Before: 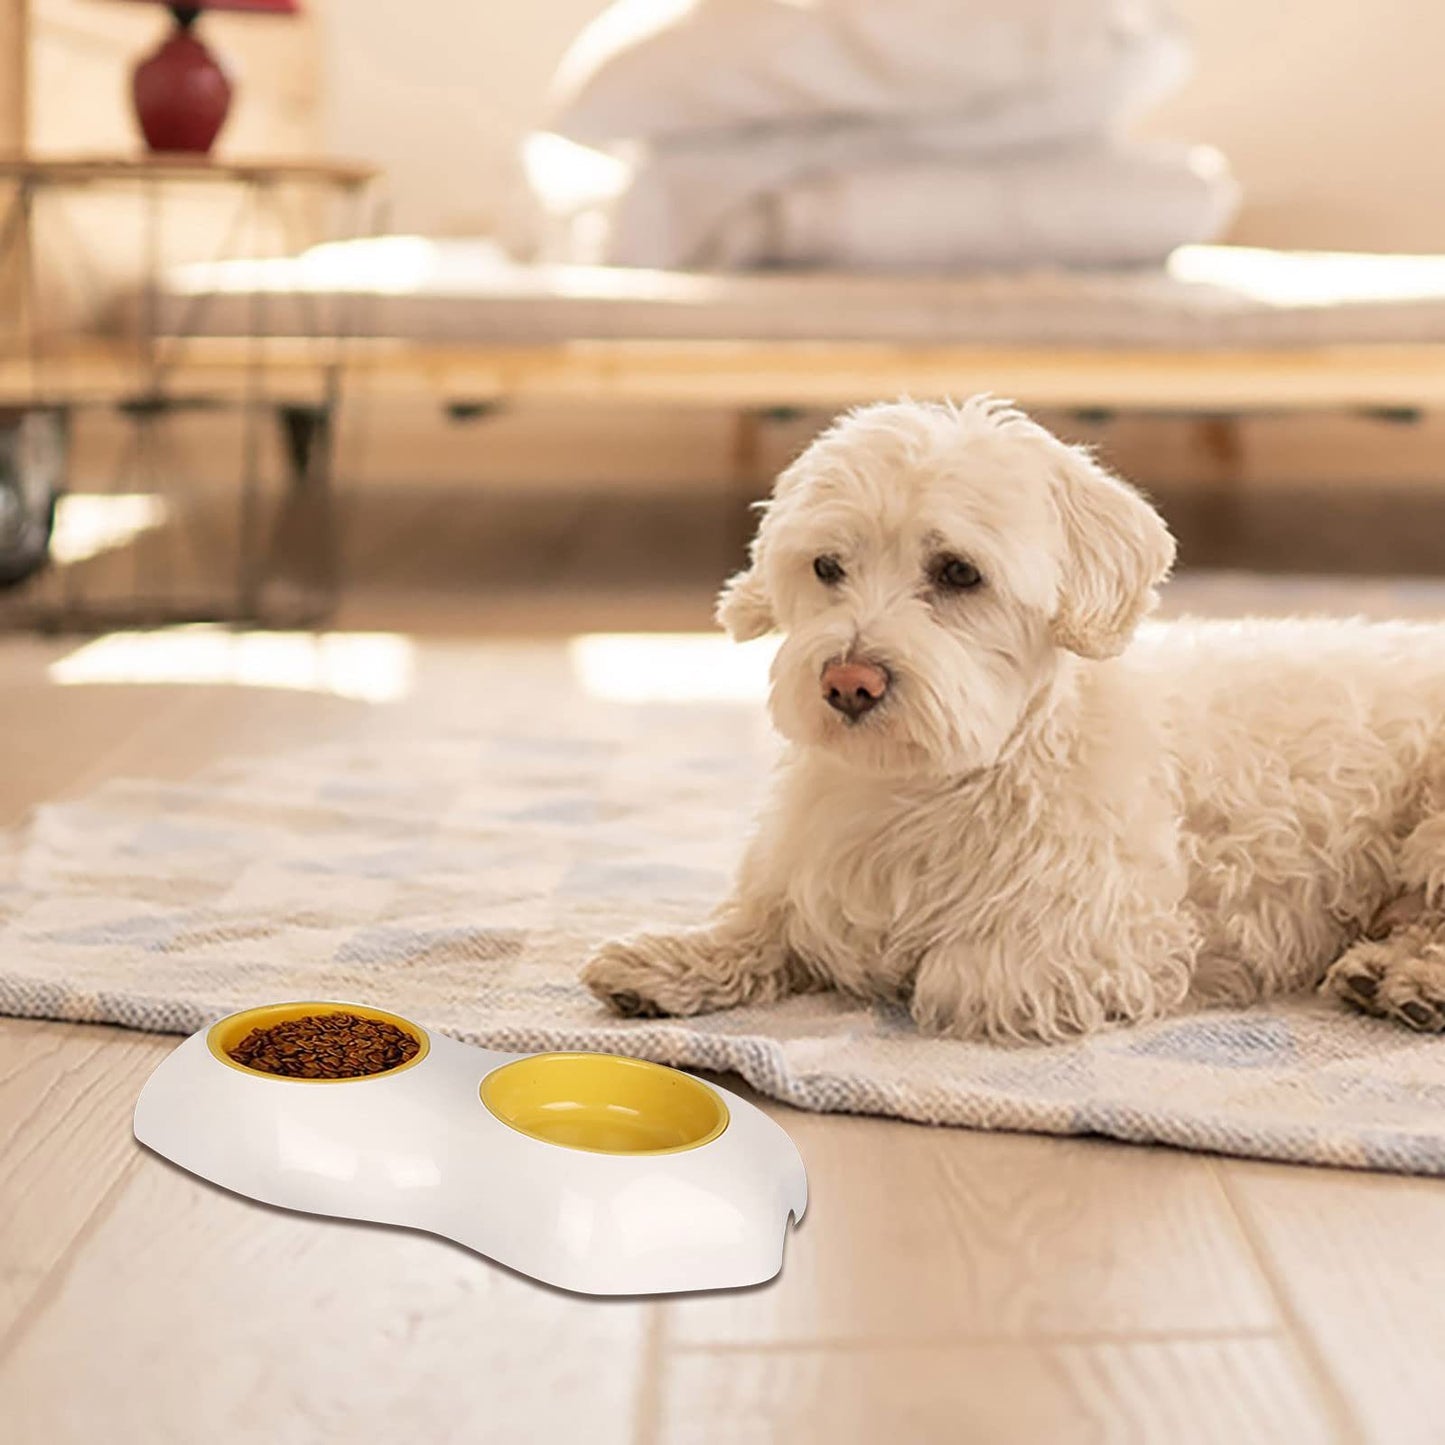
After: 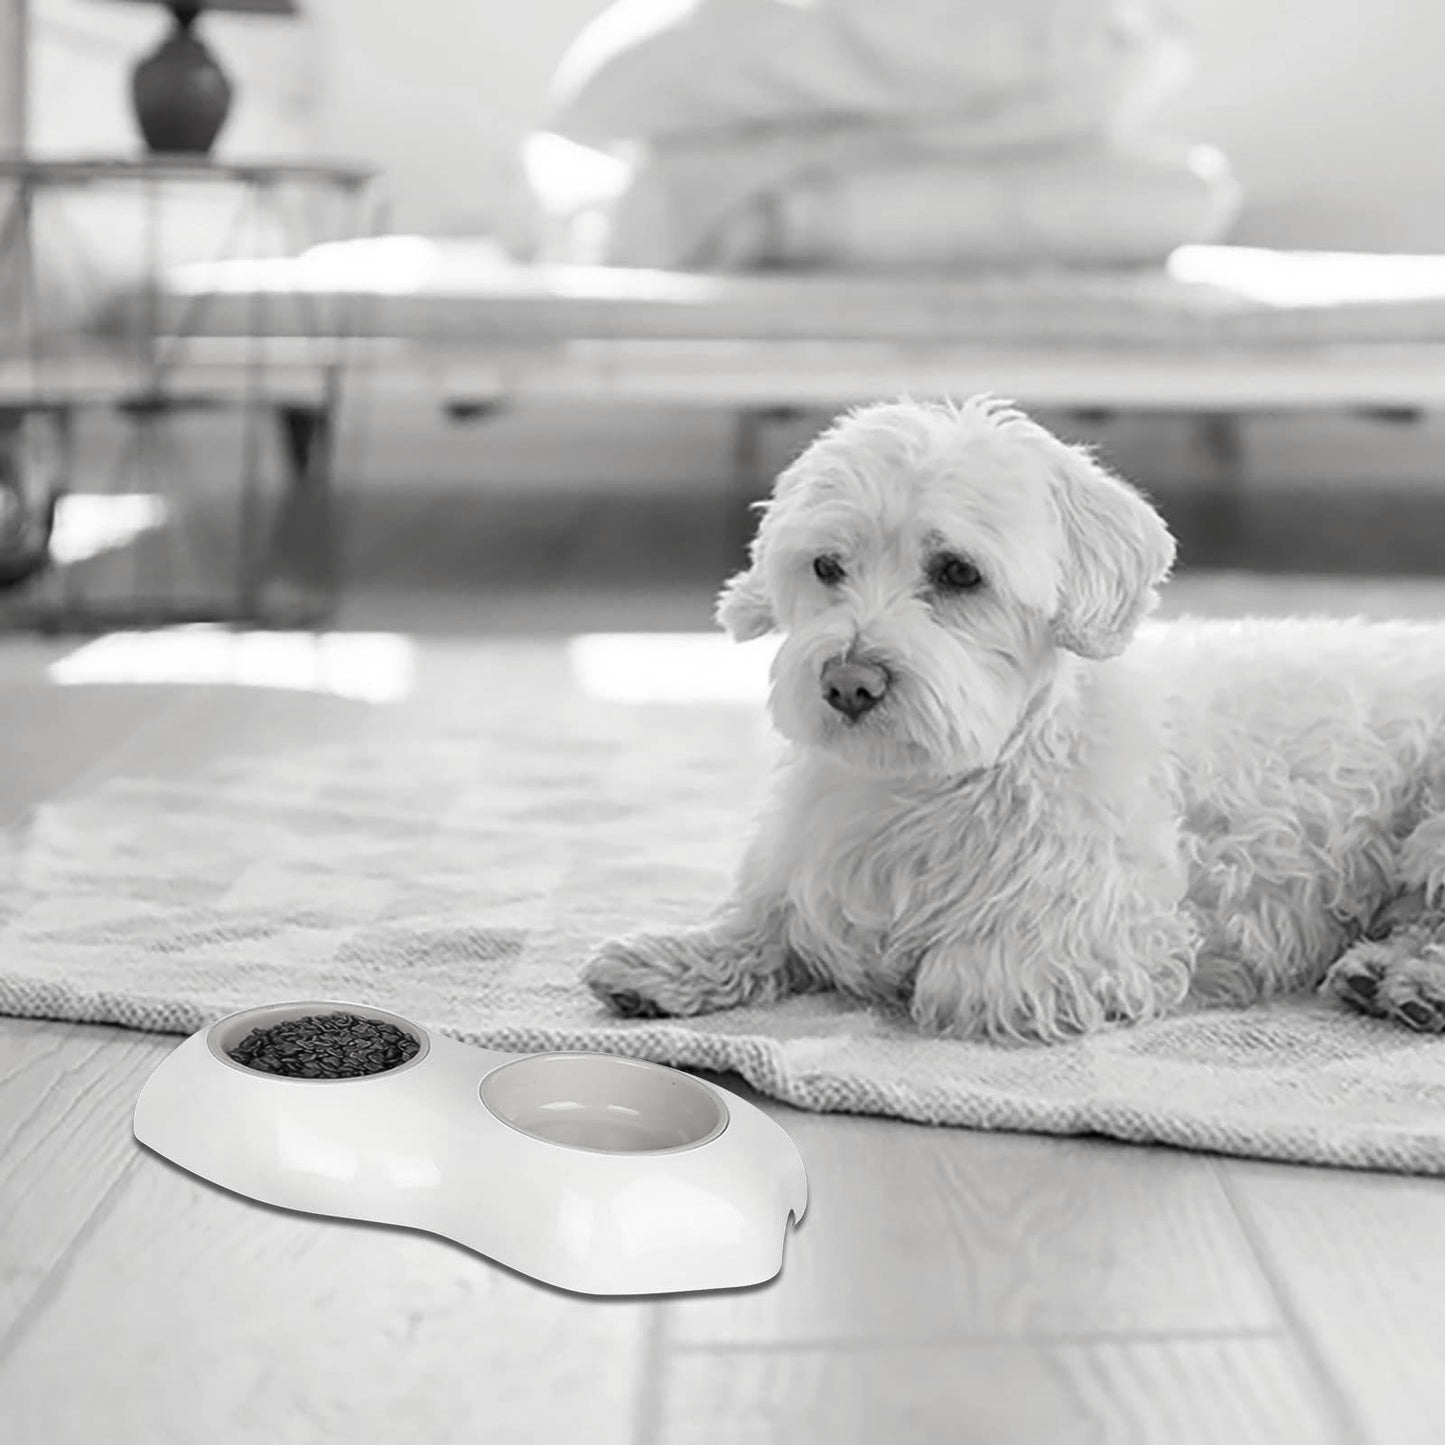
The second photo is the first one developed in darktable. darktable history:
contrast brightness saturation: saturation -0.981
